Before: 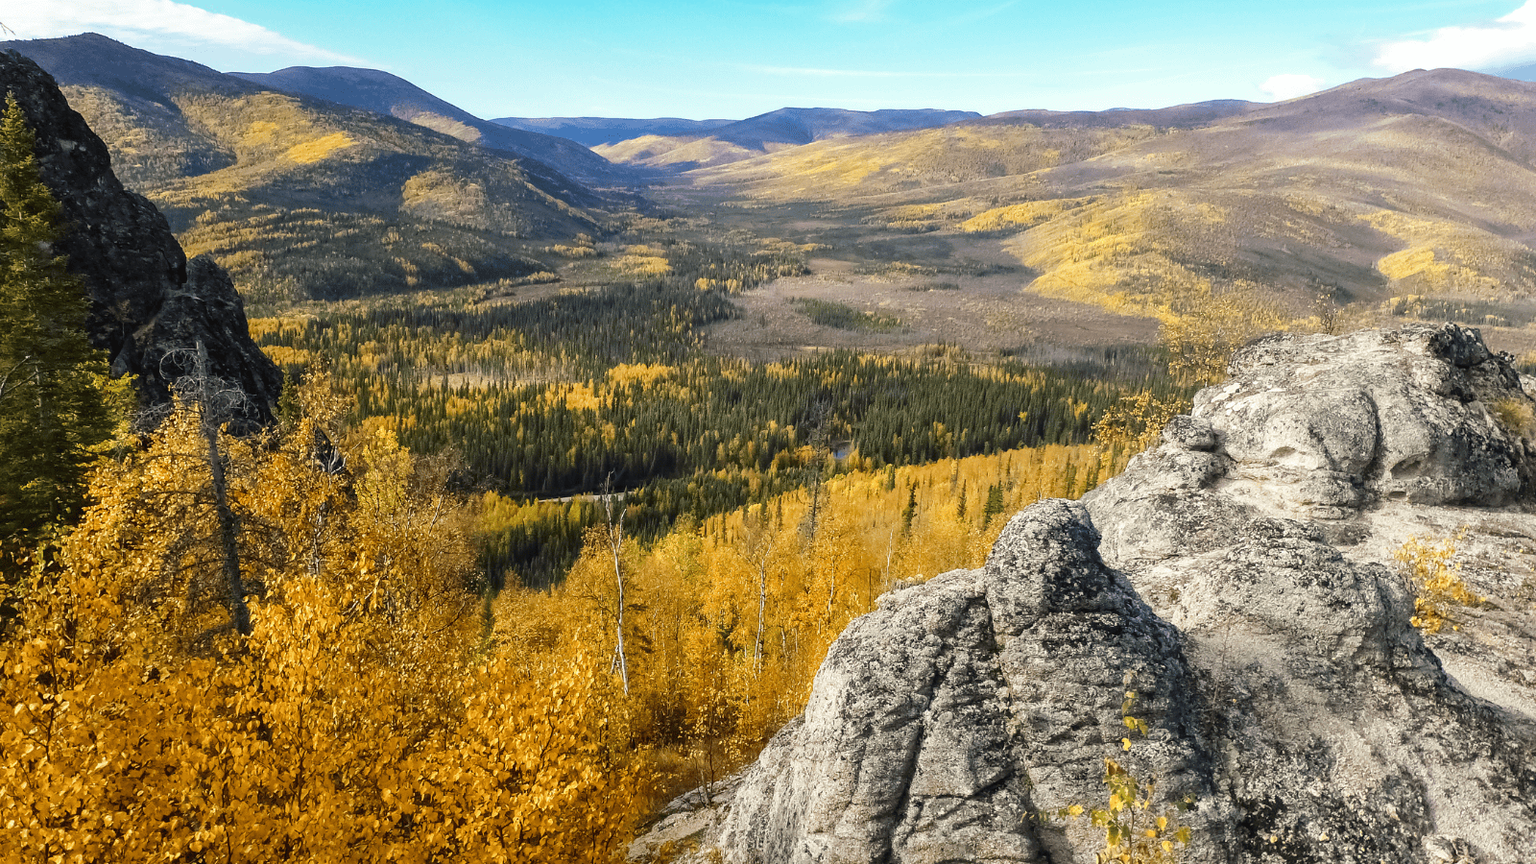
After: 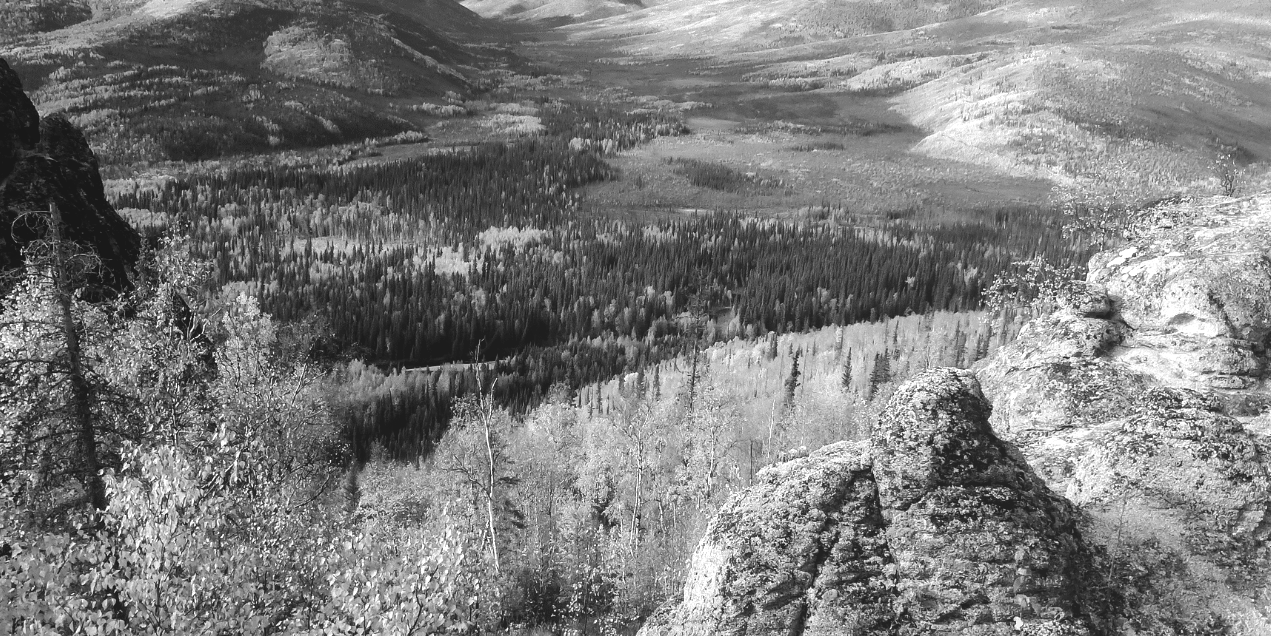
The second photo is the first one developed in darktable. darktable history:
crop: left 9.712%, top 16.928%, right 10.845%, bottom 12.332%
monochrome: a 79.32, b 81.83, size 1.1
local contrast: detail 70%
exposure: black level correction -0.002, exposure 0.54 EV, compensate highlight preservation false
levels: levels [0.129, 0.519, 0.867]
